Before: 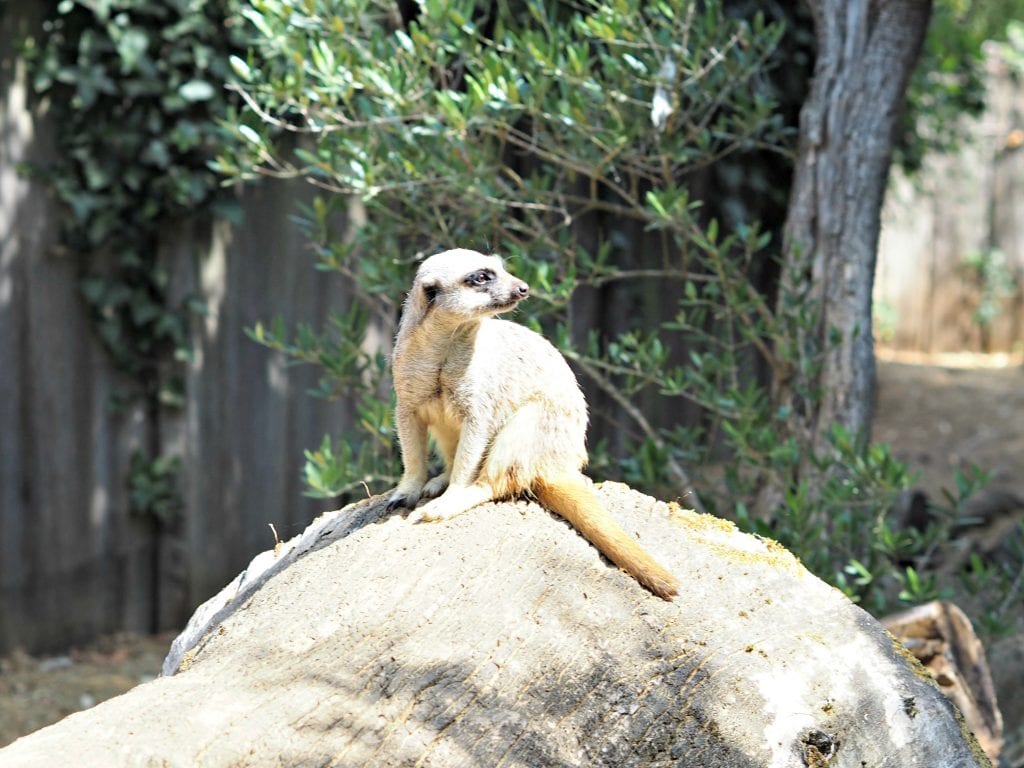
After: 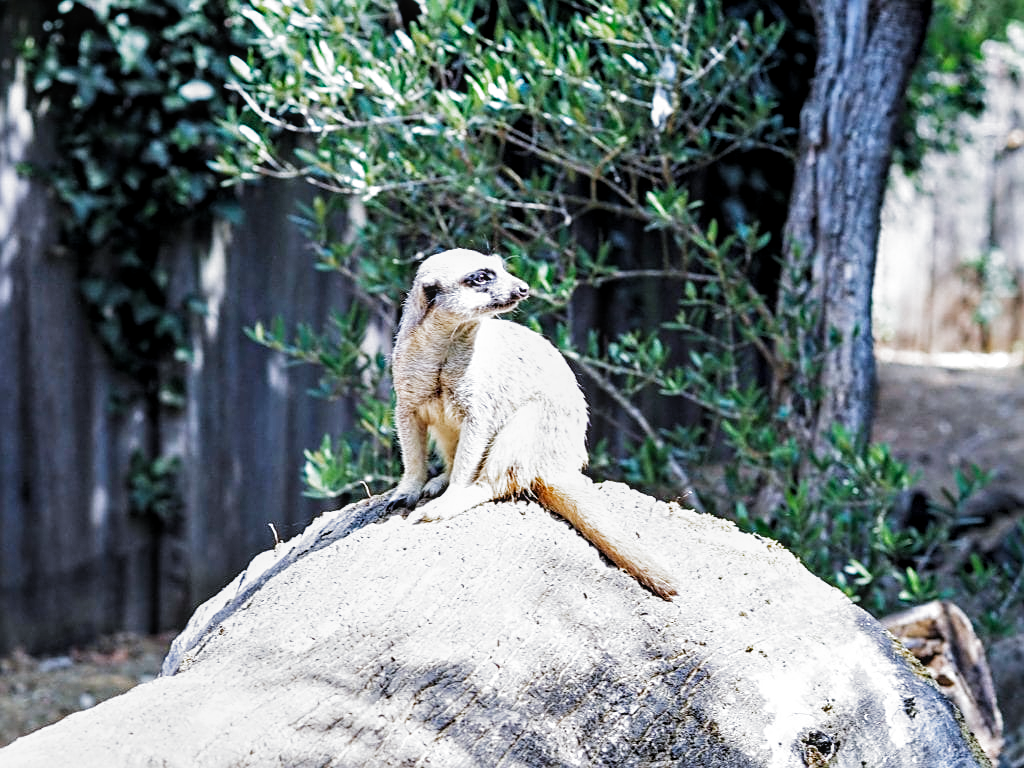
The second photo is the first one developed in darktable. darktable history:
sharpen: on, module defaults
color calibration: illuminant custom, x 0.373, y 0.388, temperature 4269.97 K
filmic rgb: black relative exposure -6.43 EV, white relative exposure 2.43 EV, threshold 3 EV, hardness 5.27, latitude 0.1%, contrast 1.425, highlights saturation mix 2%, preserve chrominance no, color science v5 (2021), contrast in shadows safe, contrast in highlights safe, enable highlight reconstruction true
local contrast: on, module defaults
